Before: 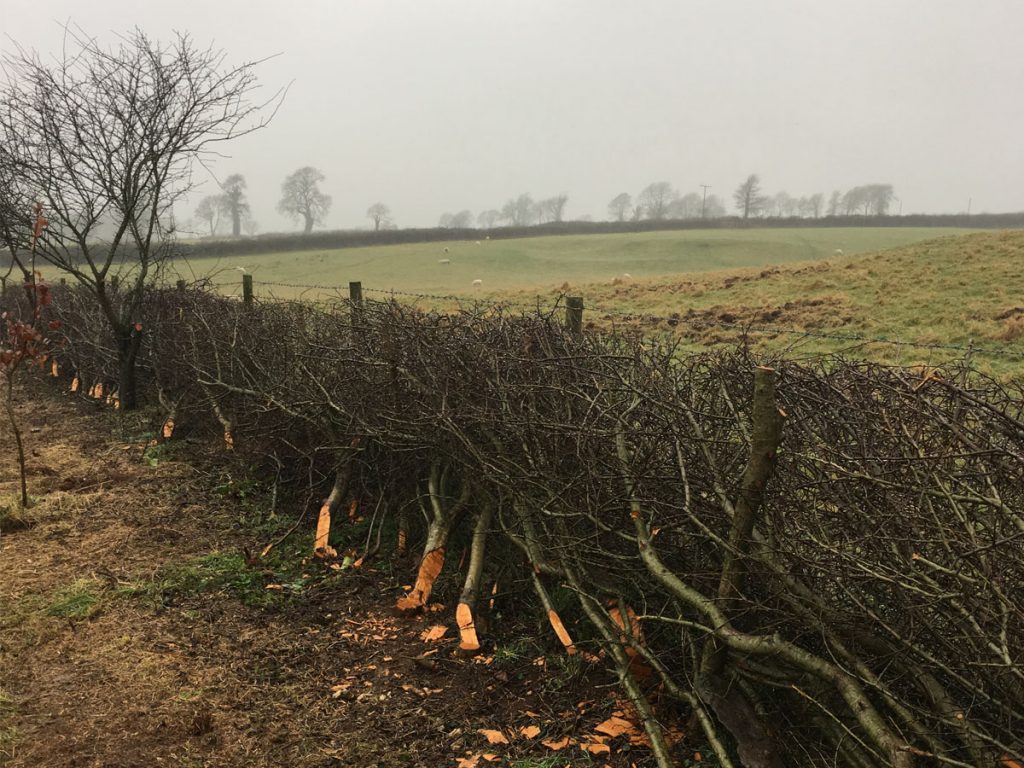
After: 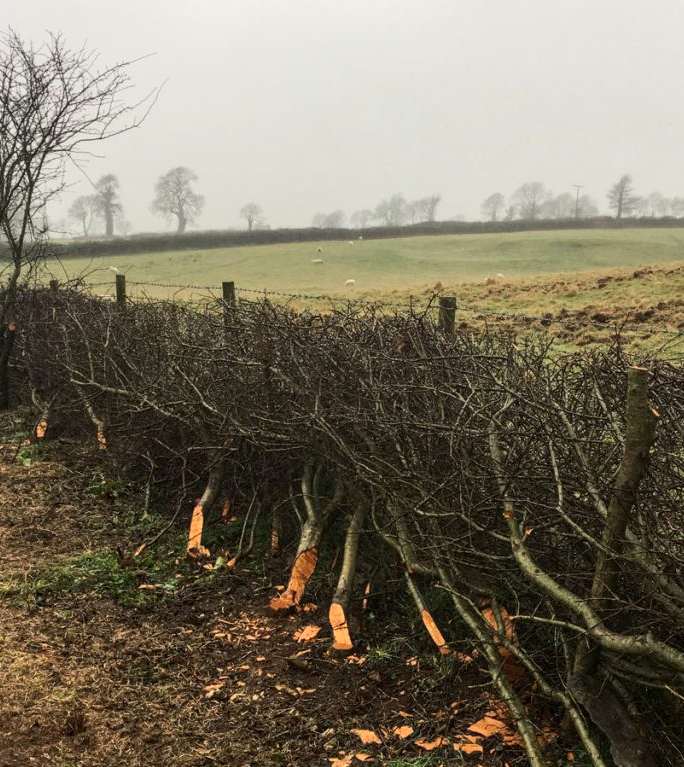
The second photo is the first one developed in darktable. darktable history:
local contrast: on, module defaults
tone curve: curves: ch0 [(0.016, 0.023) (0.248, 0.252) (0.732, 0.797) (1, 1)], color space Lab, linked channels, preserve colors none
crop and rotate: left 12.451%, right 20.737%
